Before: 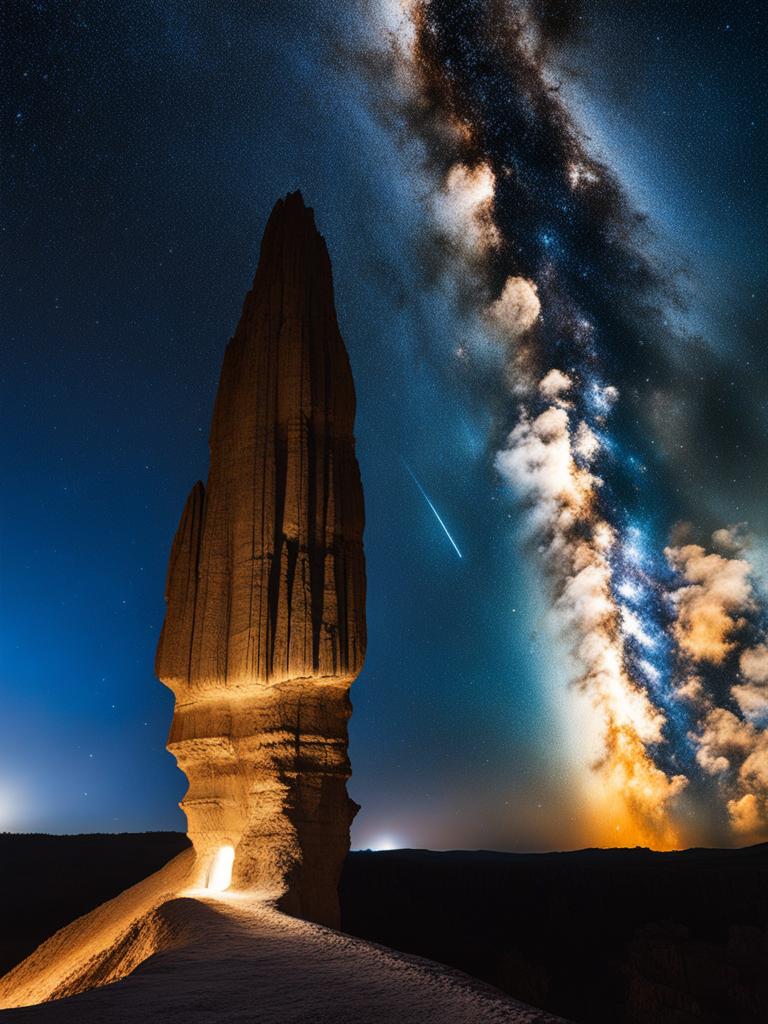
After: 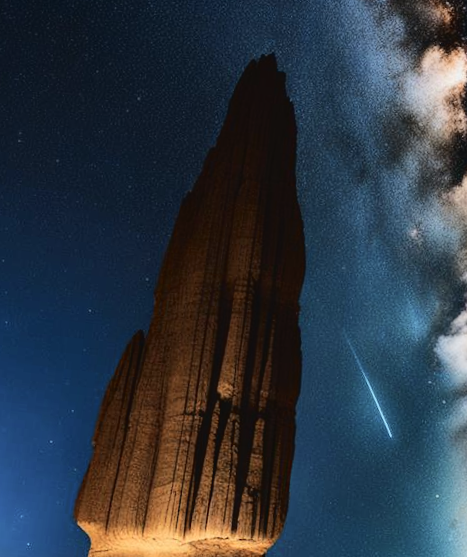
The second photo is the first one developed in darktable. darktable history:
crop and rotate: angle -6.77°, left 2.199%, top 6.991%, right 27.755%, bottom 30.339%
contrast brightness saturation: contrast -0.095, saturation -0.105
tone curve: curves: ch0 [(0, 0) (0.003, 0.013) (0.011, 0.016) (0.025, 0.021) (0.044, 0.029) (0.069, 0.039) (0.1, 0.056) (0.136, 0.085) (0.177, 0.14) (0.224, 0.201) (0.277, 0.28) (0.335, 0.372) (0.399, 0.475) (0.468, 0.567) (0.543, 0.643) (0.623, 0.722) (0.709, 0.801) (0.801, 0.859) (0.898, 0.927) (1, 1)], color space Lab, independent channels, preserve colors none
